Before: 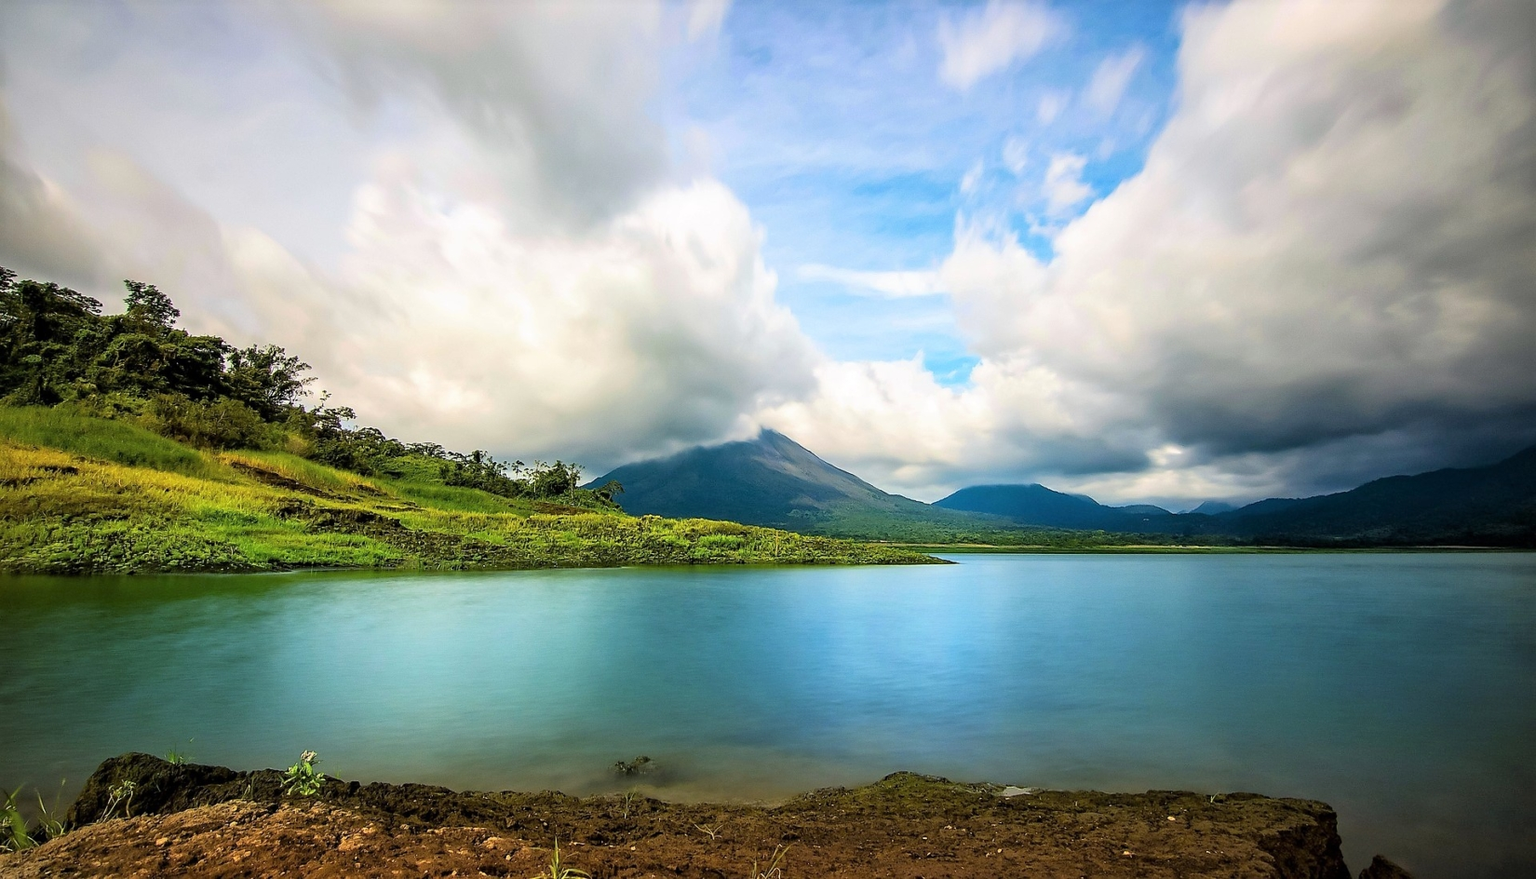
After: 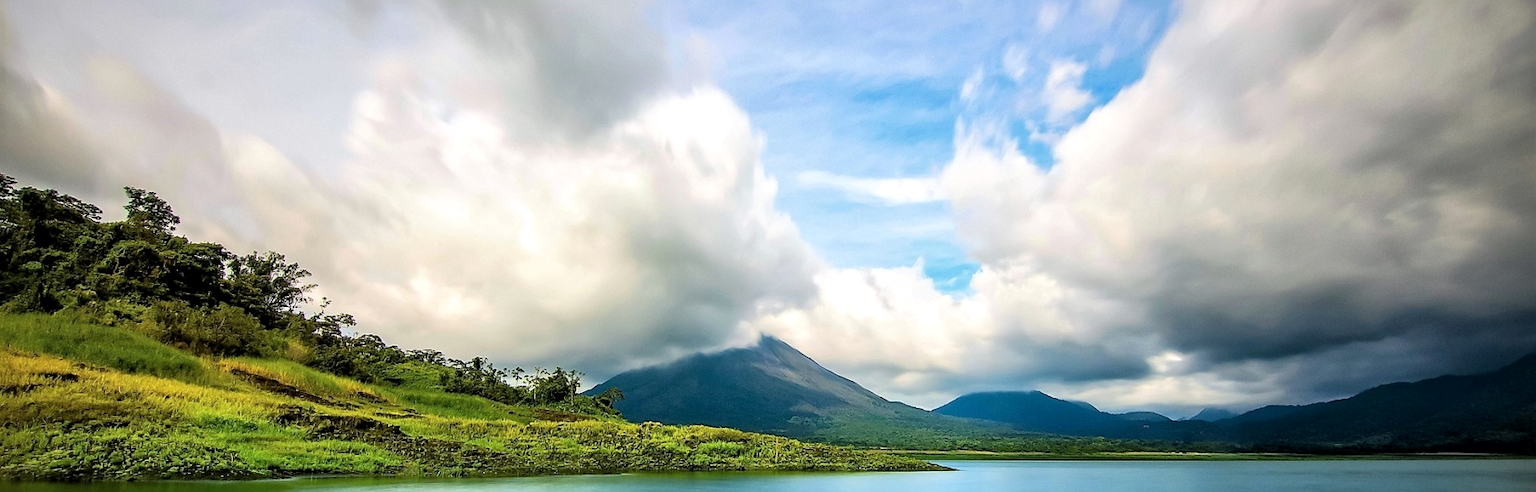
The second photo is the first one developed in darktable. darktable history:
crop and rotate: top 10.605%, bottom 33.274%
local contrast: mode bilateral grid, contrast 20, coarseness 50, detail 132%, midtone range 0.2
